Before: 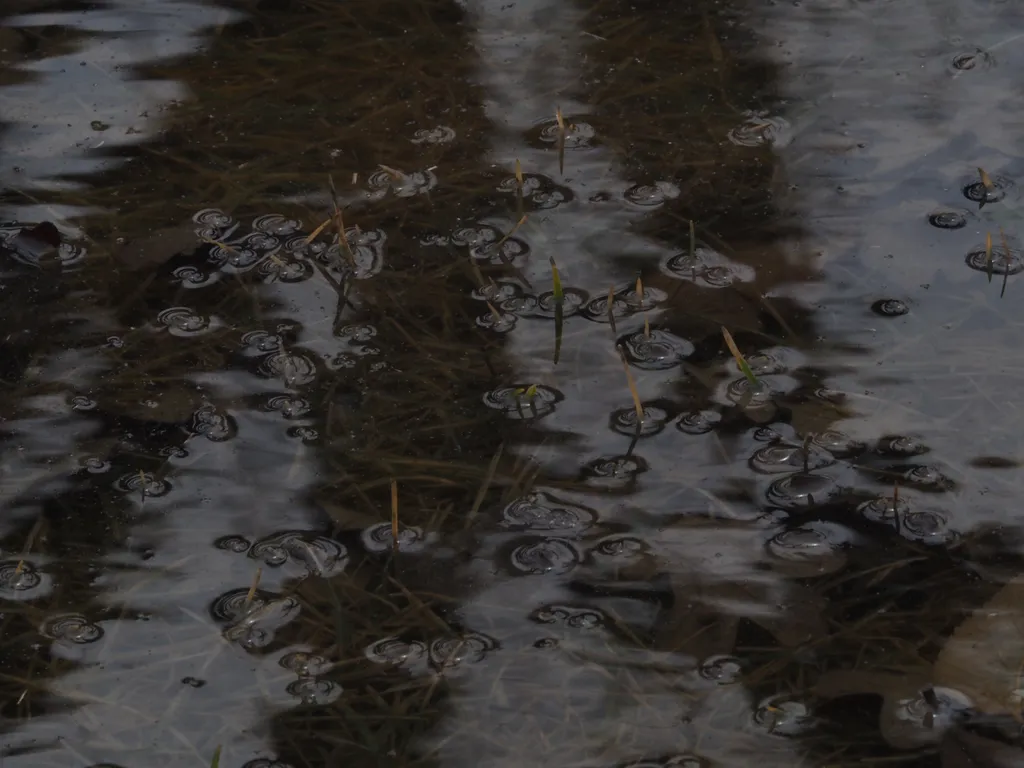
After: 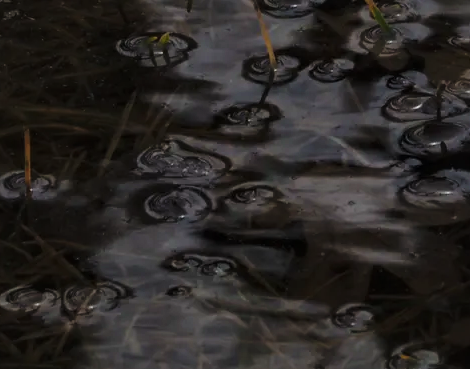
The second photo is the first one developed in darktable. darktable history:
exposure: black level correction 0, exposure -0.689 EV, compensate highlight preservation false
base curve: curves: ch0 [(0, 0) (0.028, 0.03) (0.121, 0.232) (0.46, 0.748) (0.859, 0.968) (1, 1)], preserve colors none
crop: left 35.933%, top 45.845%, right 18.104%, bottom 6.106%
local contrast: mode bilateral grid, contrast 20, coarseness 50, detail 119%, midtone range 0.2
